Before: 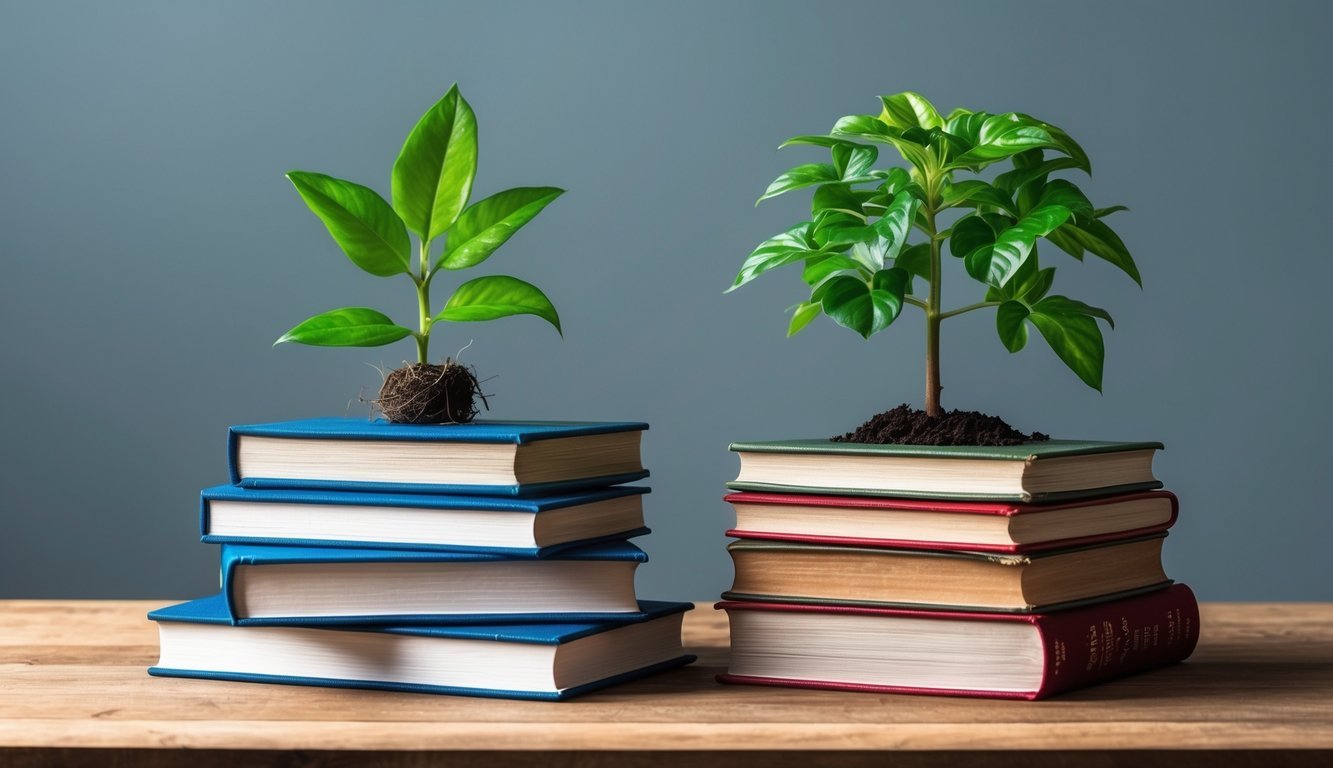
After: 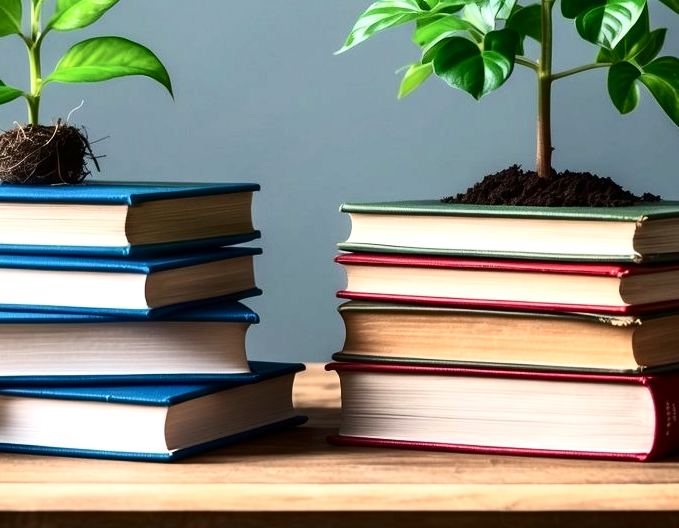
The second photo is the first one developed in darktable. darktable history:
contrast brightness saturation: contrast 0.28
crop and rotate: left 29.237%, top 31.152%, right 19.807%
exposure: black level correction 0.001, exposure 0.5 EV, compensate exposure bias true, compensate highlight preservation false
